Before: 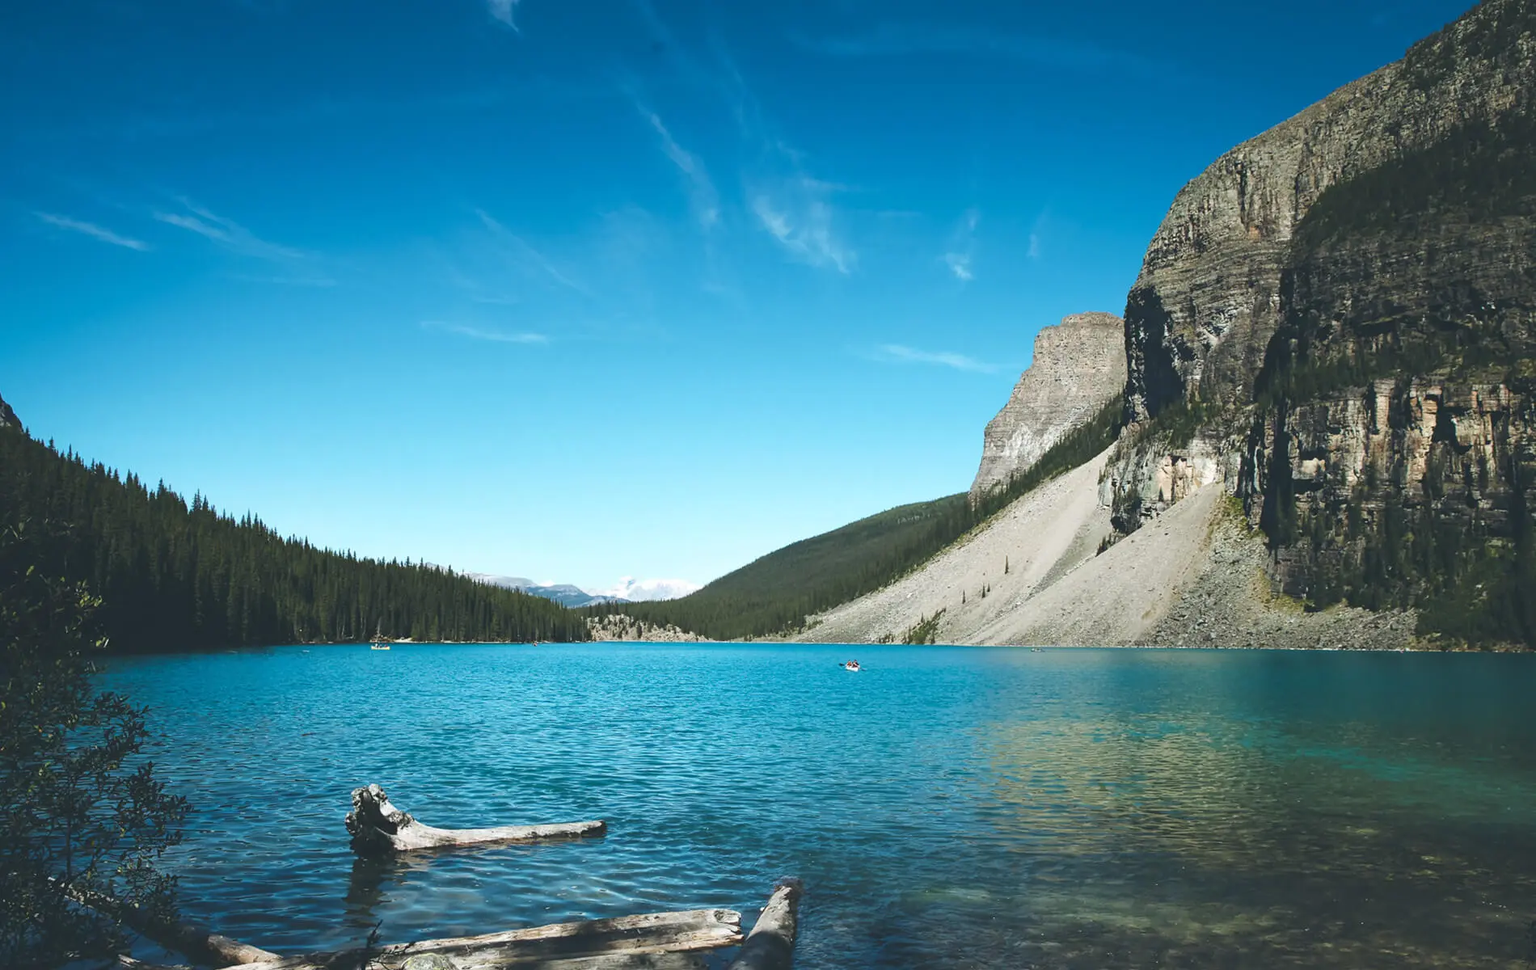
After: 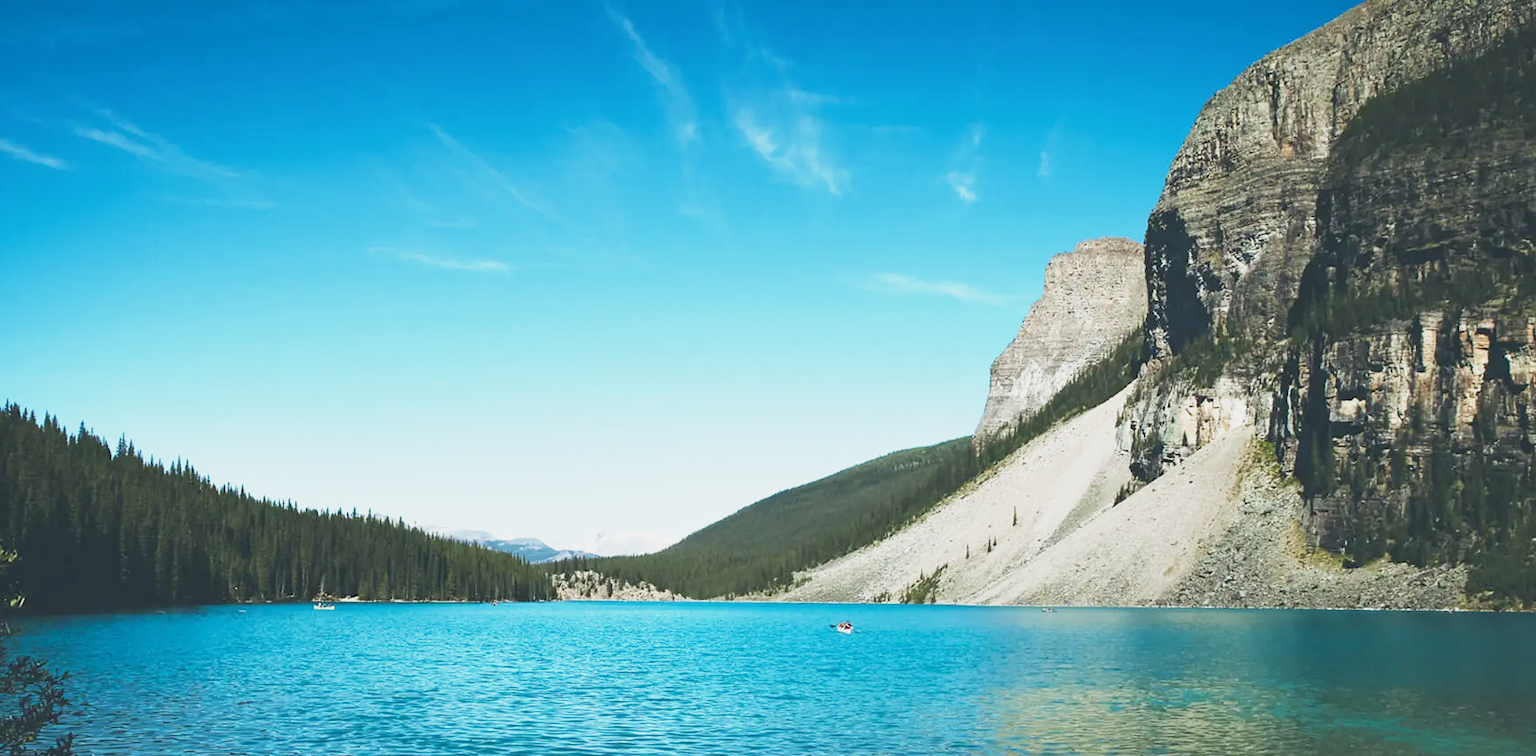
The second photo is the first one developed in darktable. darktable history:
crop: left 5.664%, top 10.03%, right 3.605%, bottom 19.21%
base curve: curves: ch0 [(0, 0) (0.088, 0.125) (0.176, 0.251) (0.354, 0.501) (0.613, 0.749) (1, 0.877)], preserve colors none
